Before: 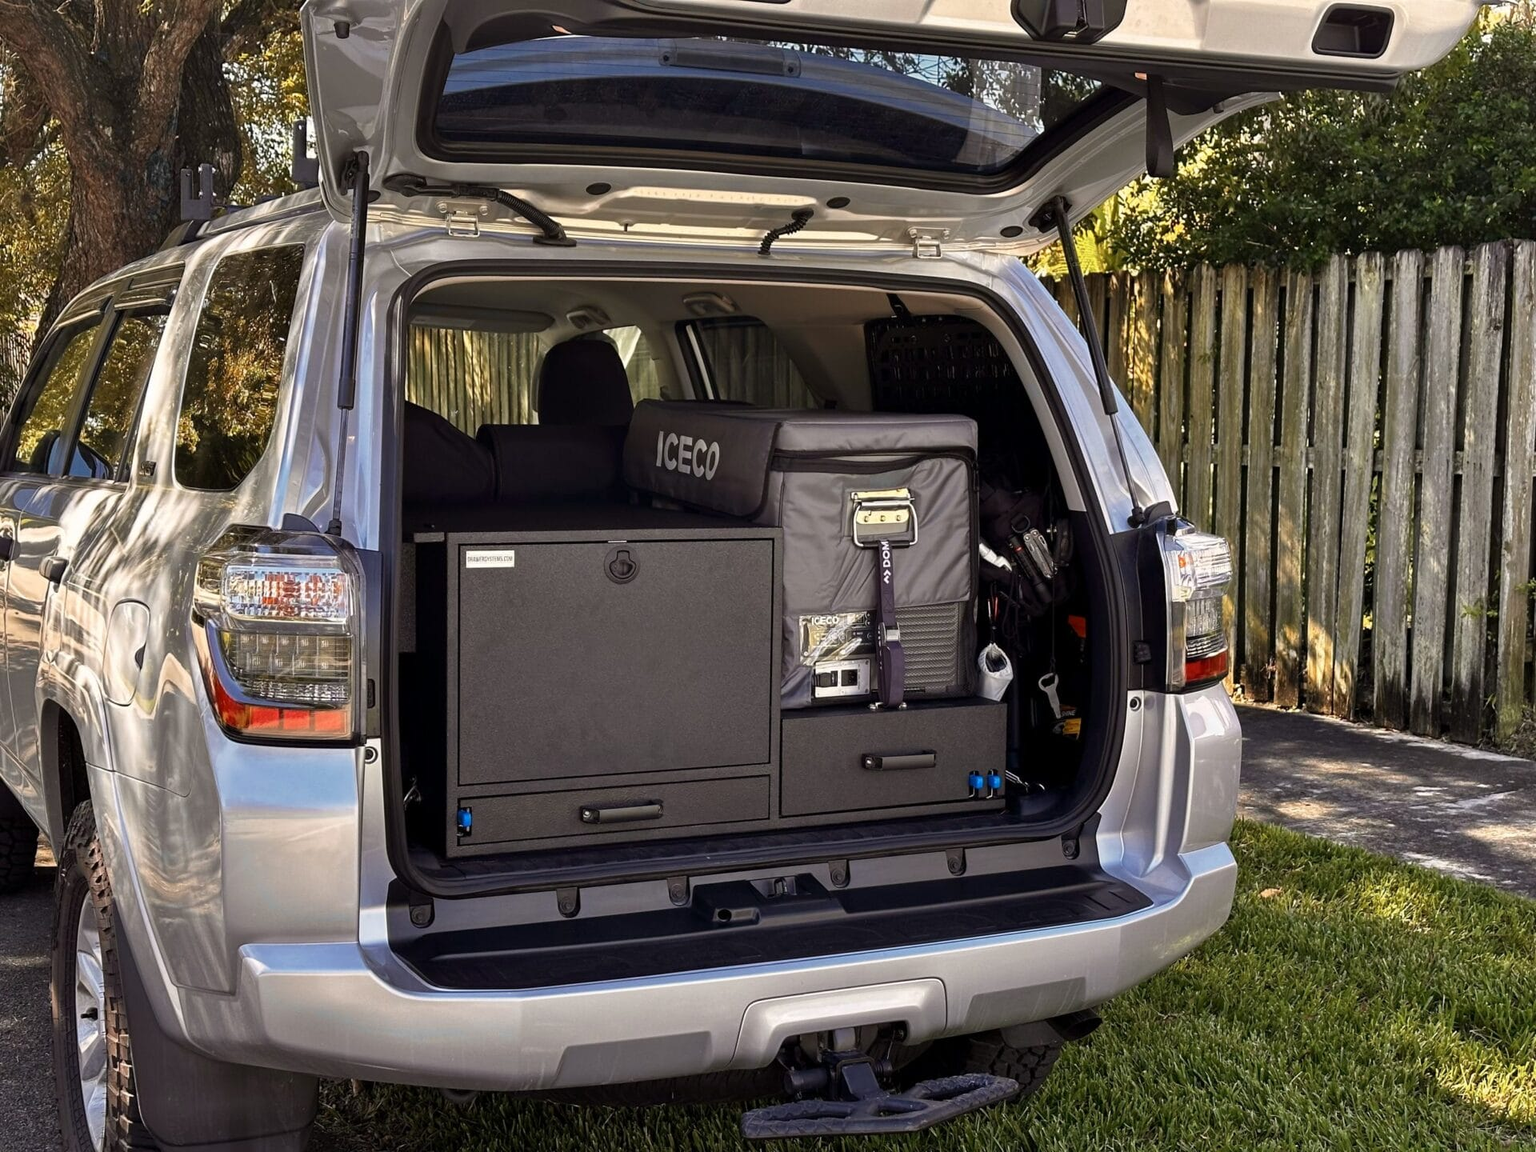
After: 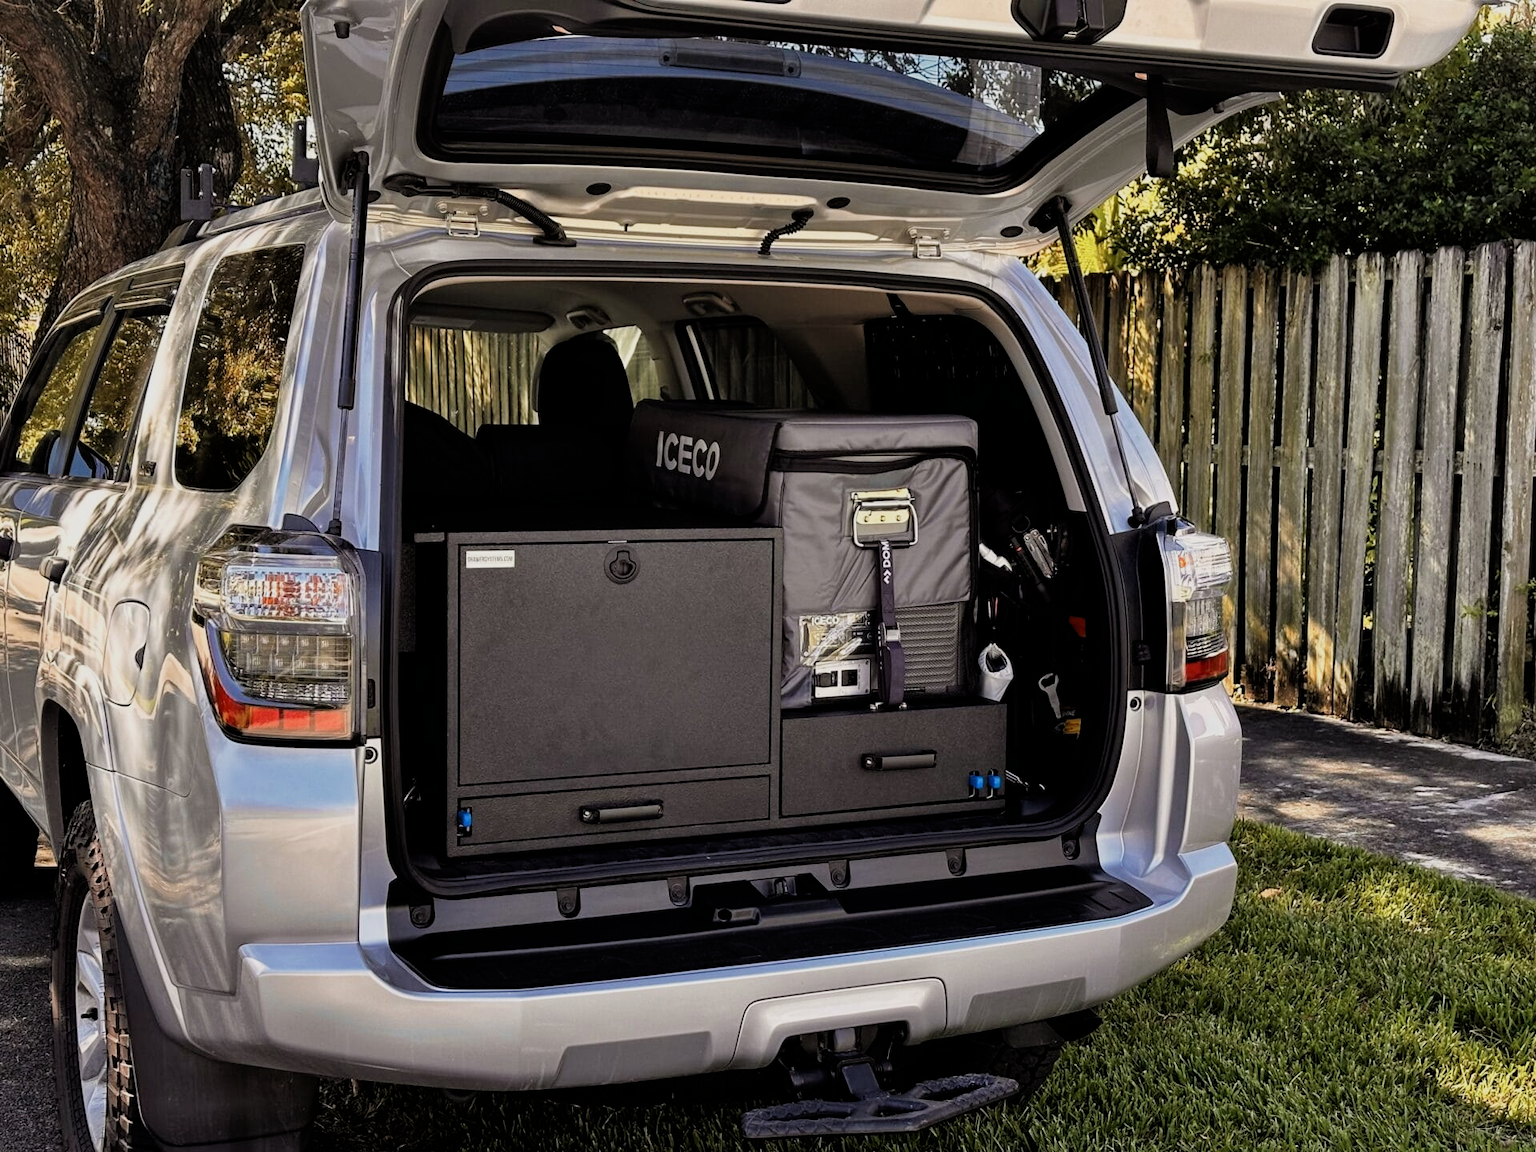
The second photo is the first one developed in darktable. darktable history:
filmic rgb: black relative exposure -8 EV, white relative exposure 4.06 EV, hardness 4.19, latitude 50.13%, contrast 1.101
